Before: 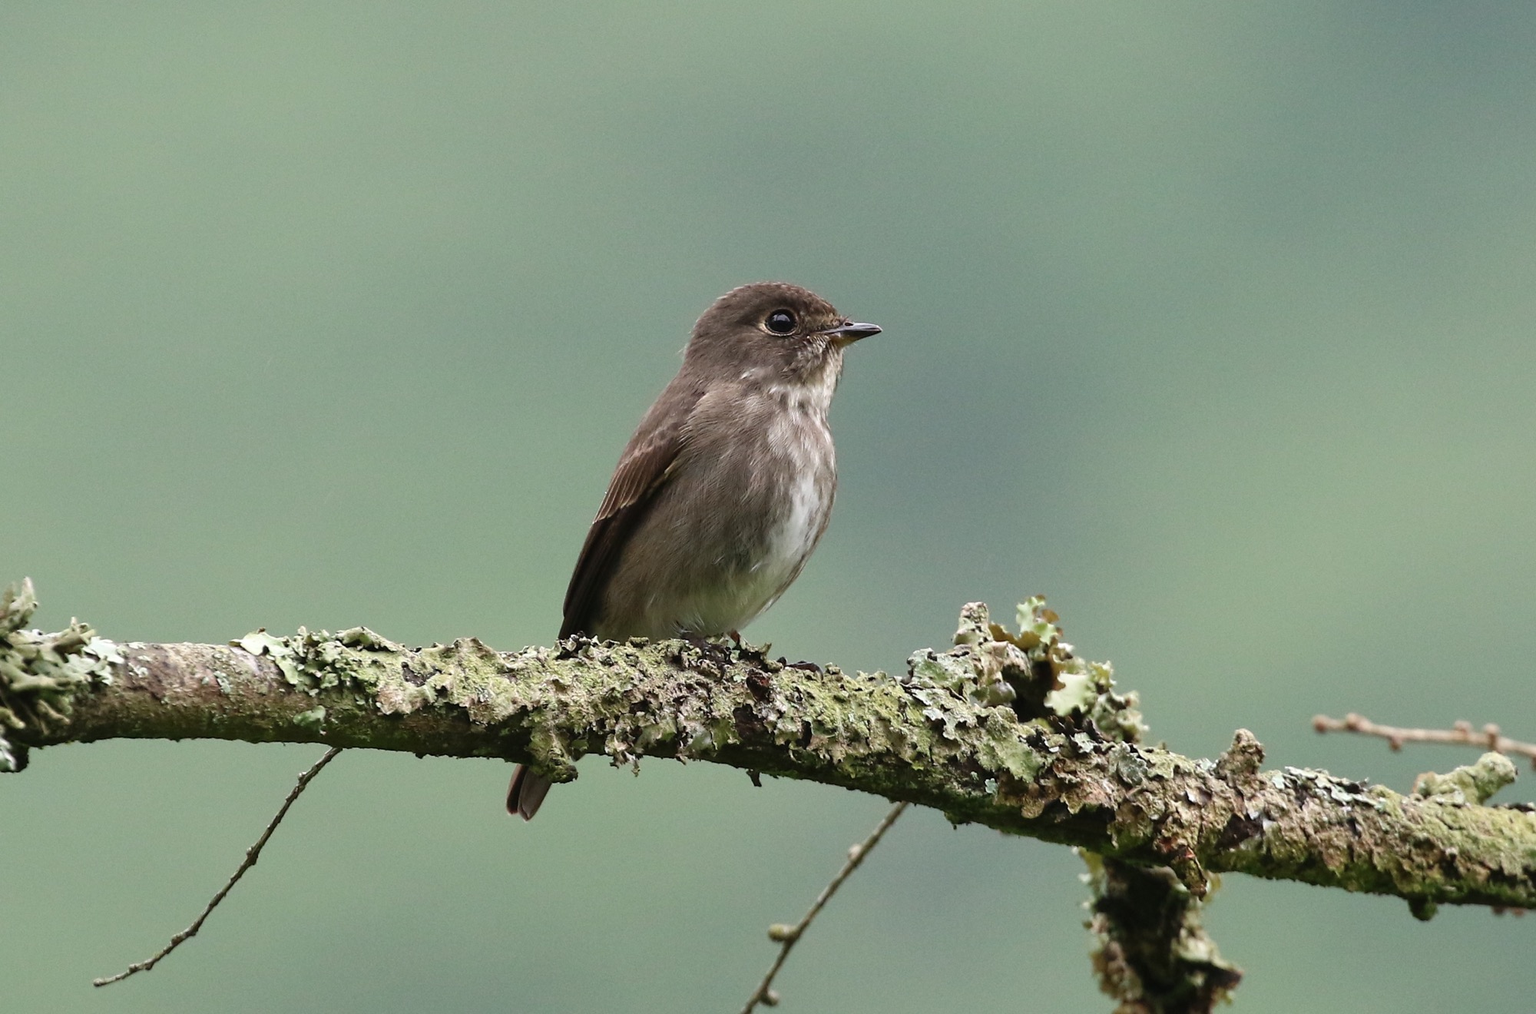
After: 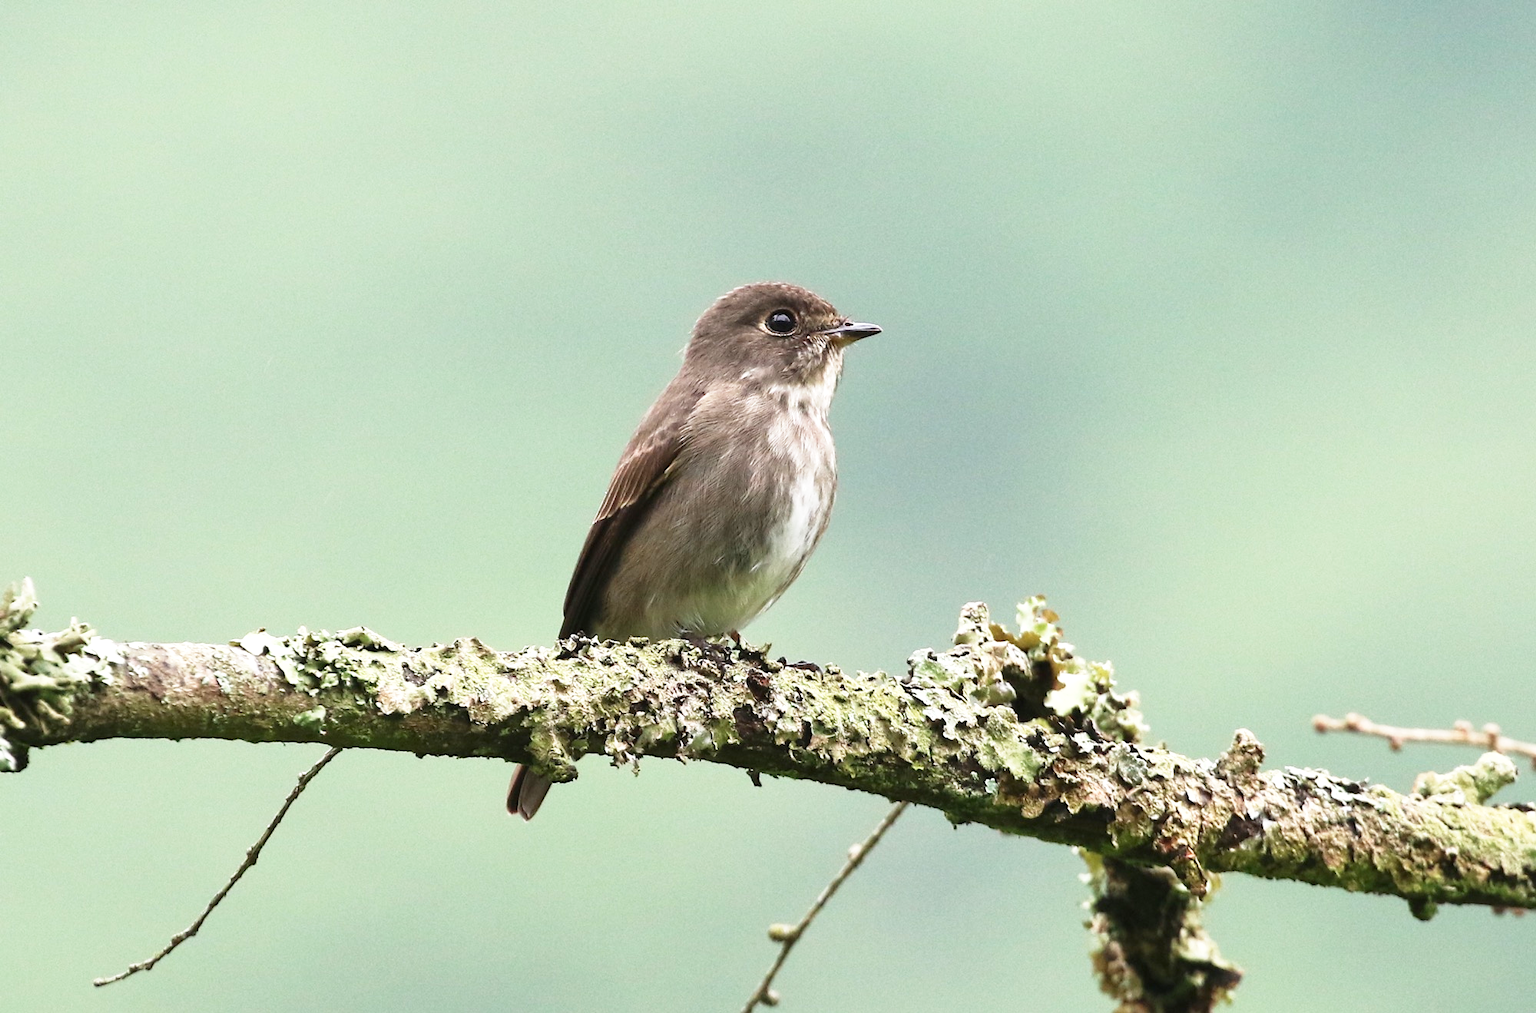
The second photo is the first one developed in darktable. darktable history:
exposure: black level correction 0.001, exposure 0.5 EV, compensate exposure bias true, compensate highlight preservation false
base curve: curves: ch0 [(0, 0) (0.579, 0.807) (1, 1)], preserve colors none
